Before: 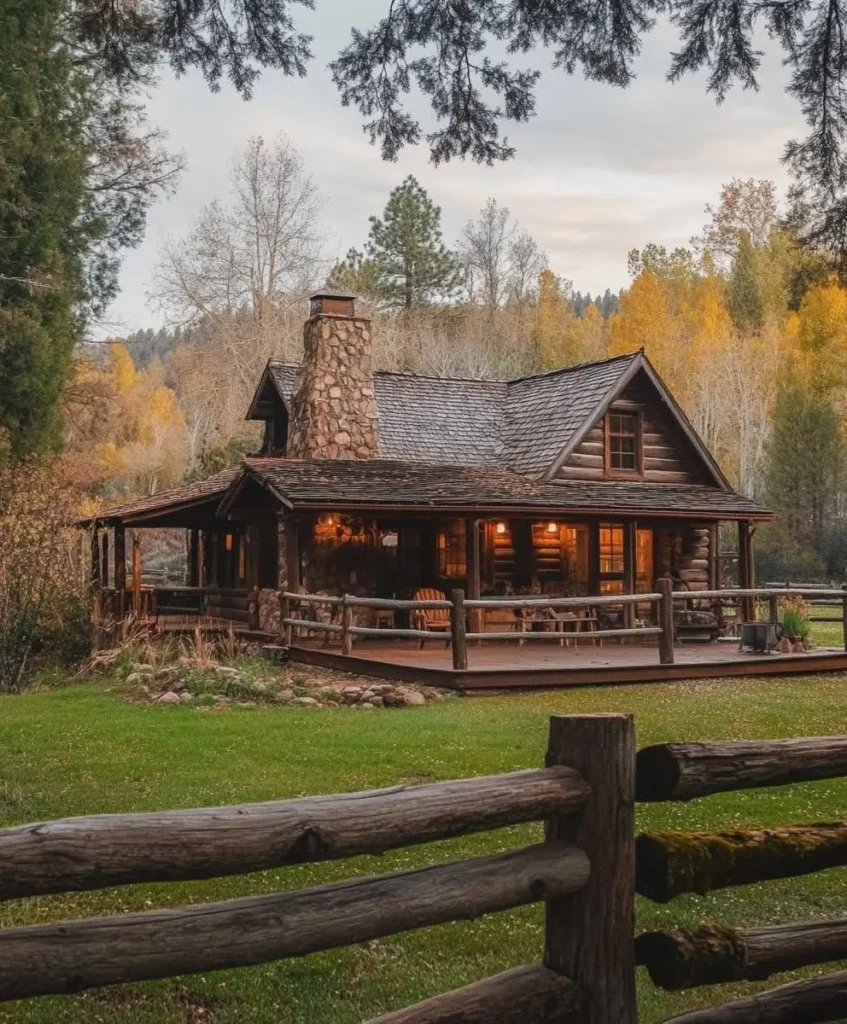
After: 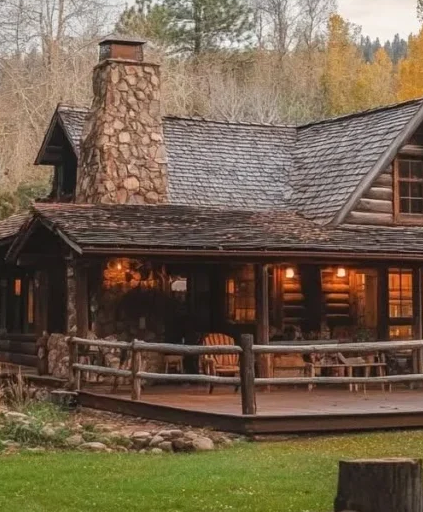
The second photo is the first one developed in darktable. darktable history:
crop: left 25%, top 25%, right 25%, bottom 25%
exposure: exposure 0.15 EV, compensate highlight preservation false
